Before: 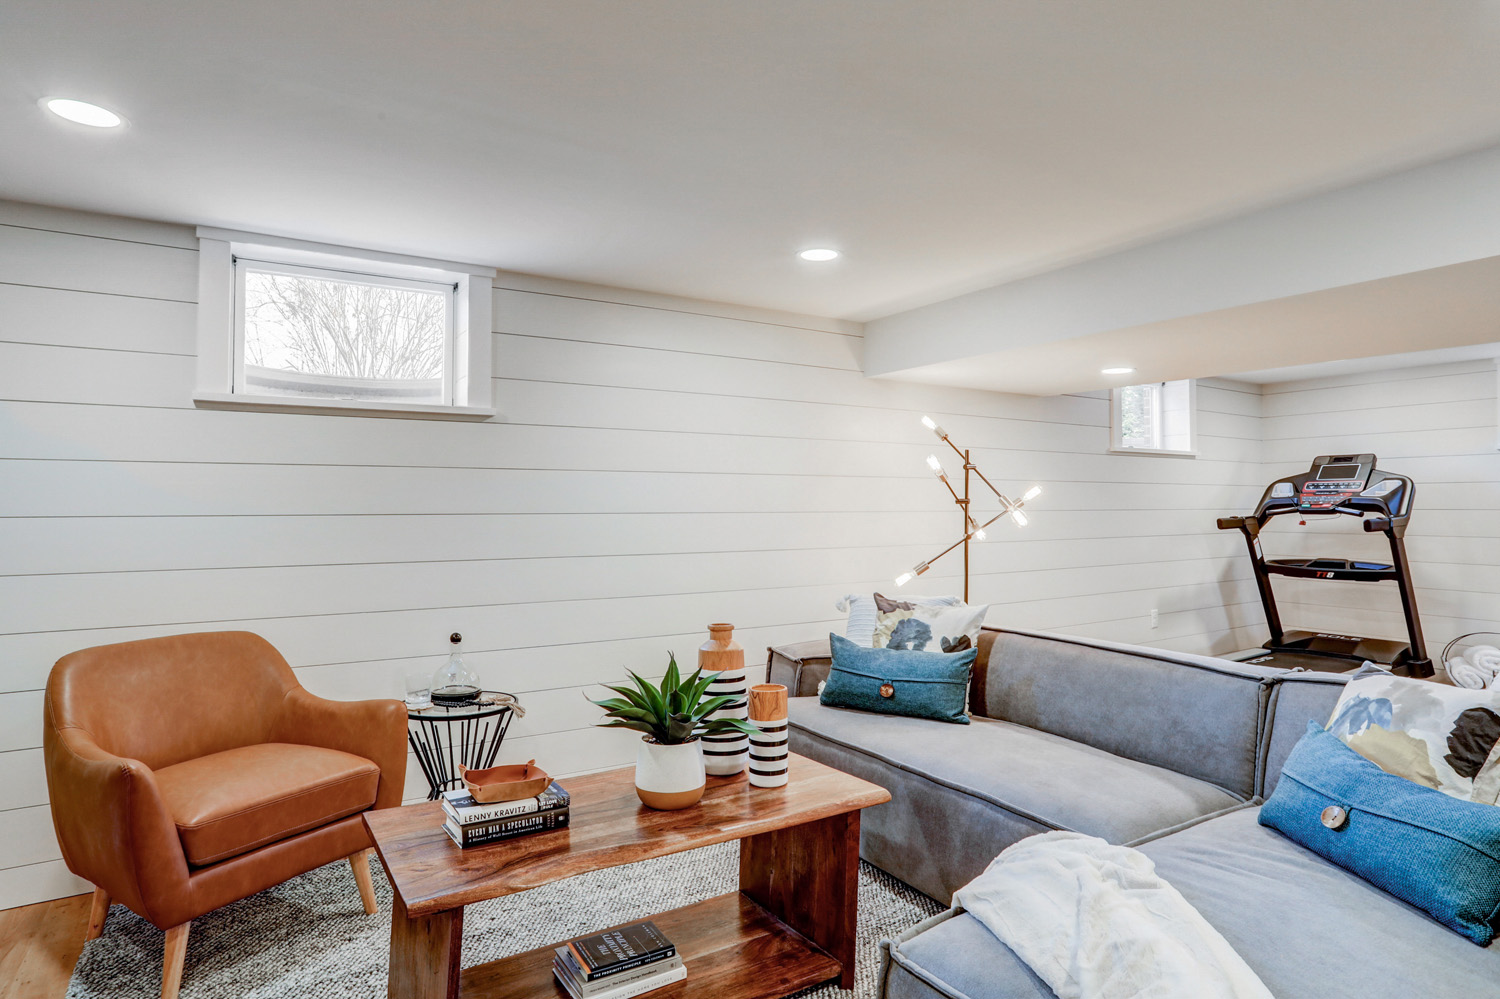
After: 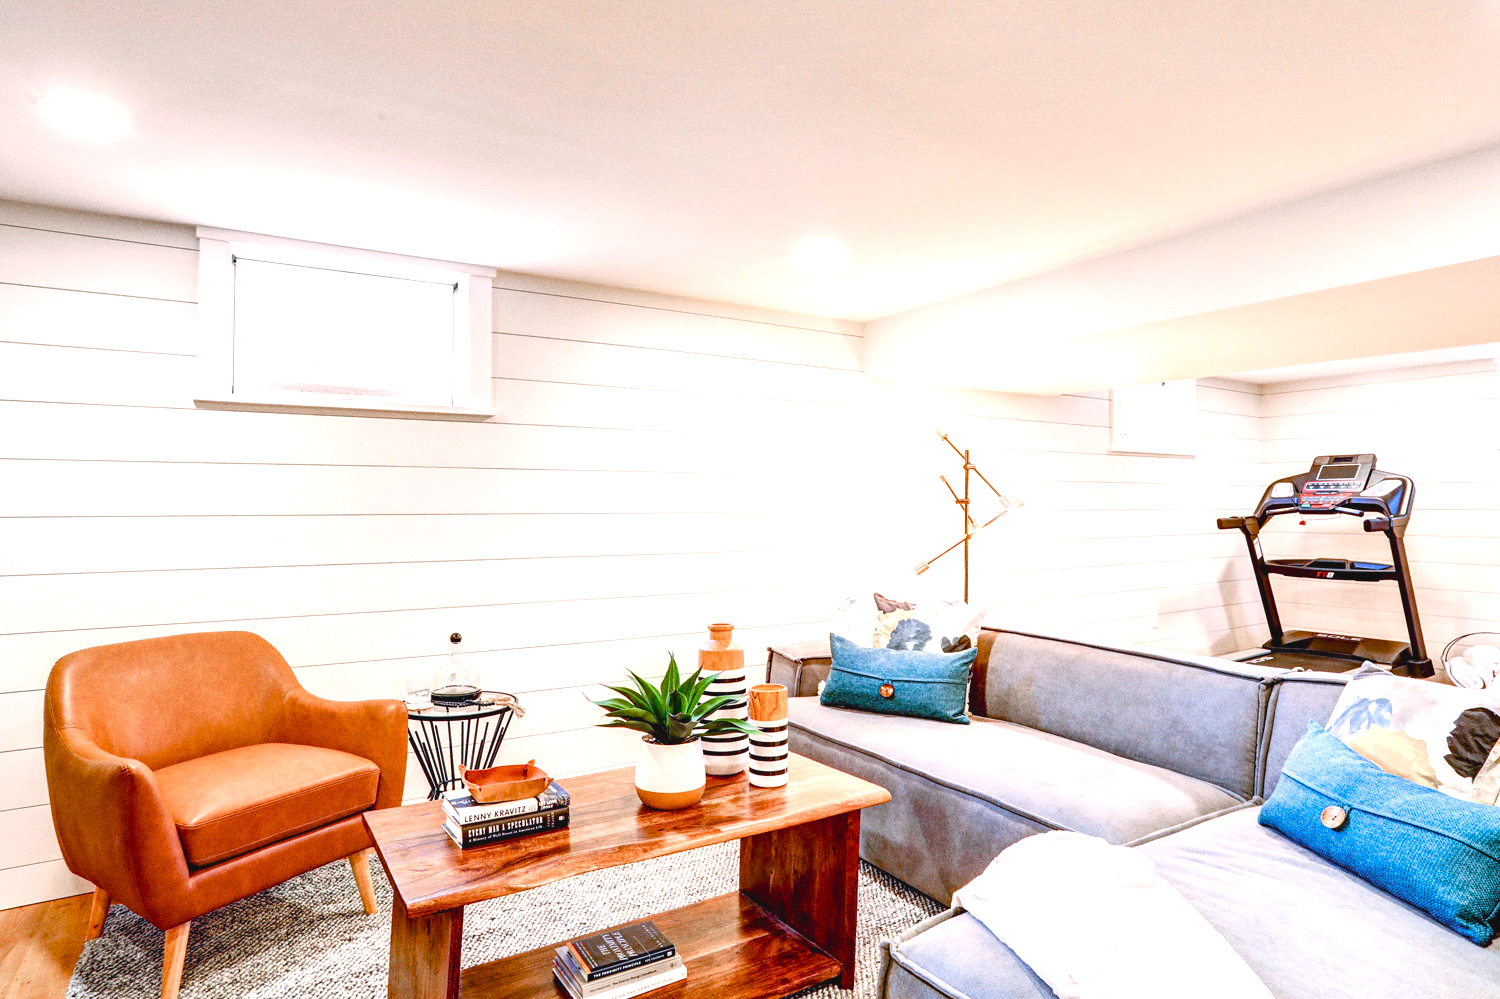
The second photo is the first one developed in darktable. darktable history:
contrast brightness saturation: contrast 0.03, brightness 0.06, saturation 0.13
exposure: black level correction -0.002, exposure 0.54 EV, compensate highlight preservation false
color correction: highlights a* 7.34, highlights b* 4.37
grain: on, module defaults
color balance rgb: perceptual saturation grading › global saturation 25%, perceptual saturation grading › highlights -50%, perceptual saturation grading › shadows 30%, perceptual brilliance grading › global brilliance 12%, global vibrance 20%
